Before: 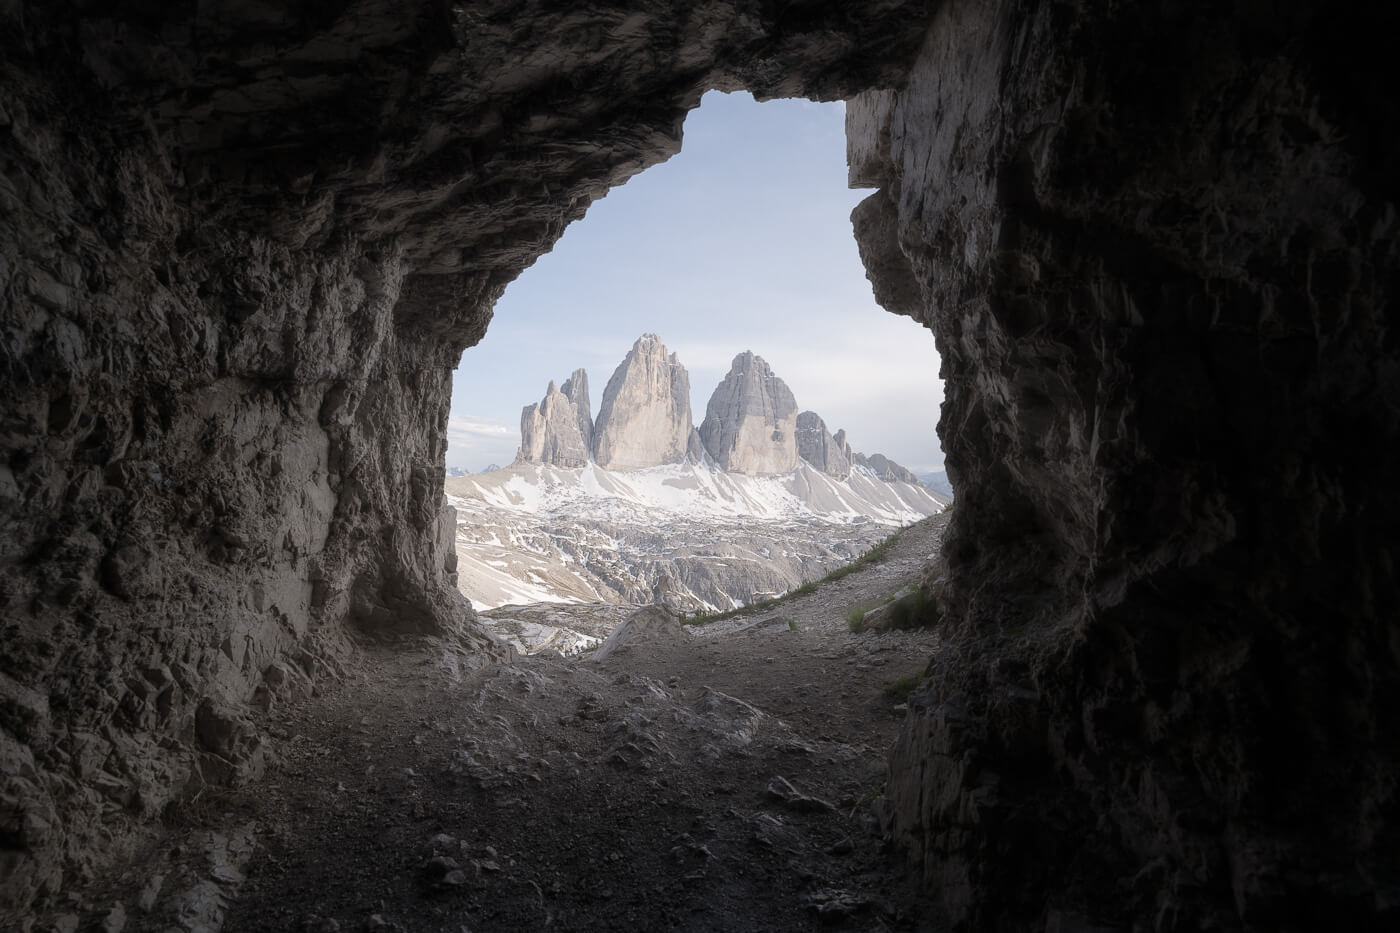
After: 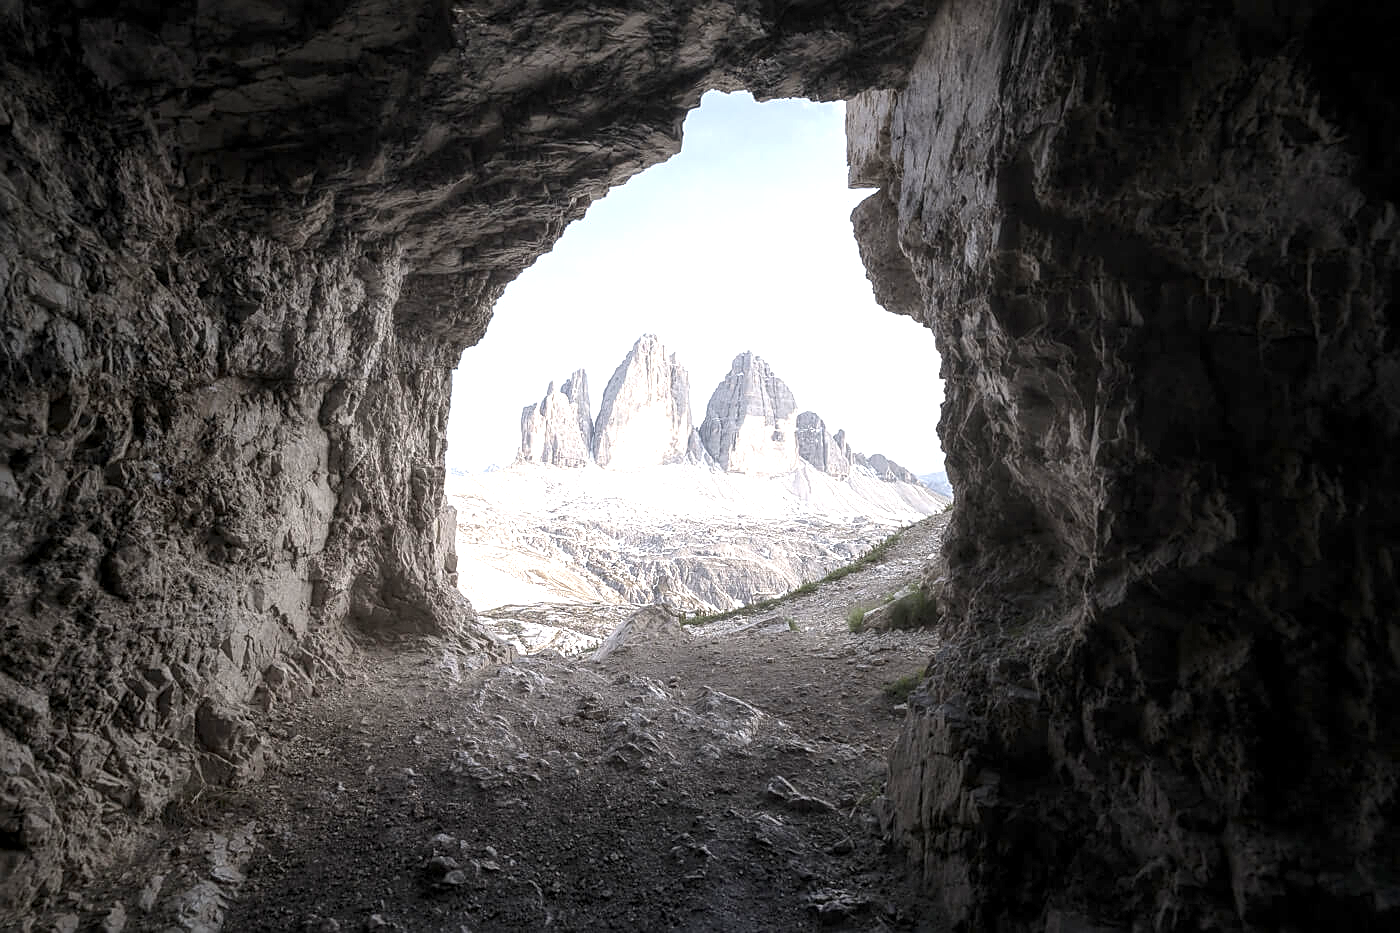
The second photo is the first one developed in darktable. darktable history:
sharpen: on, module defaults
local contrast: detail 130%
exposure: exposure 1.156 EV, compensate exposure bias true, compensate highlight preservation false
